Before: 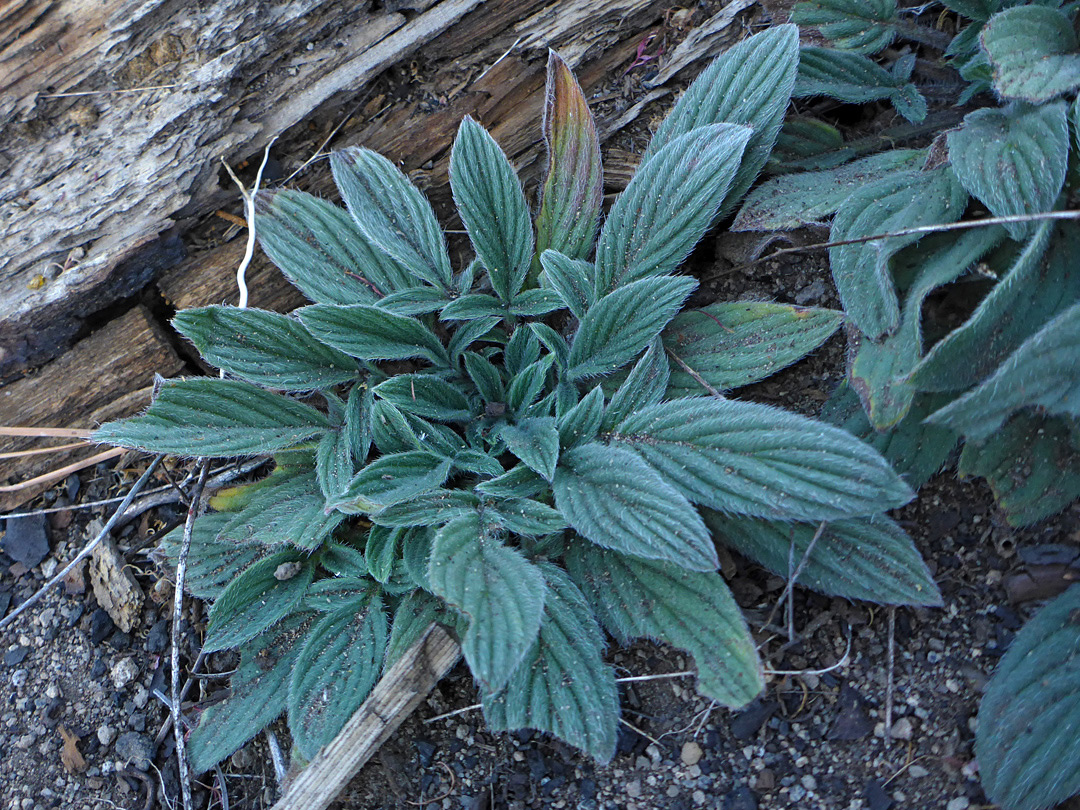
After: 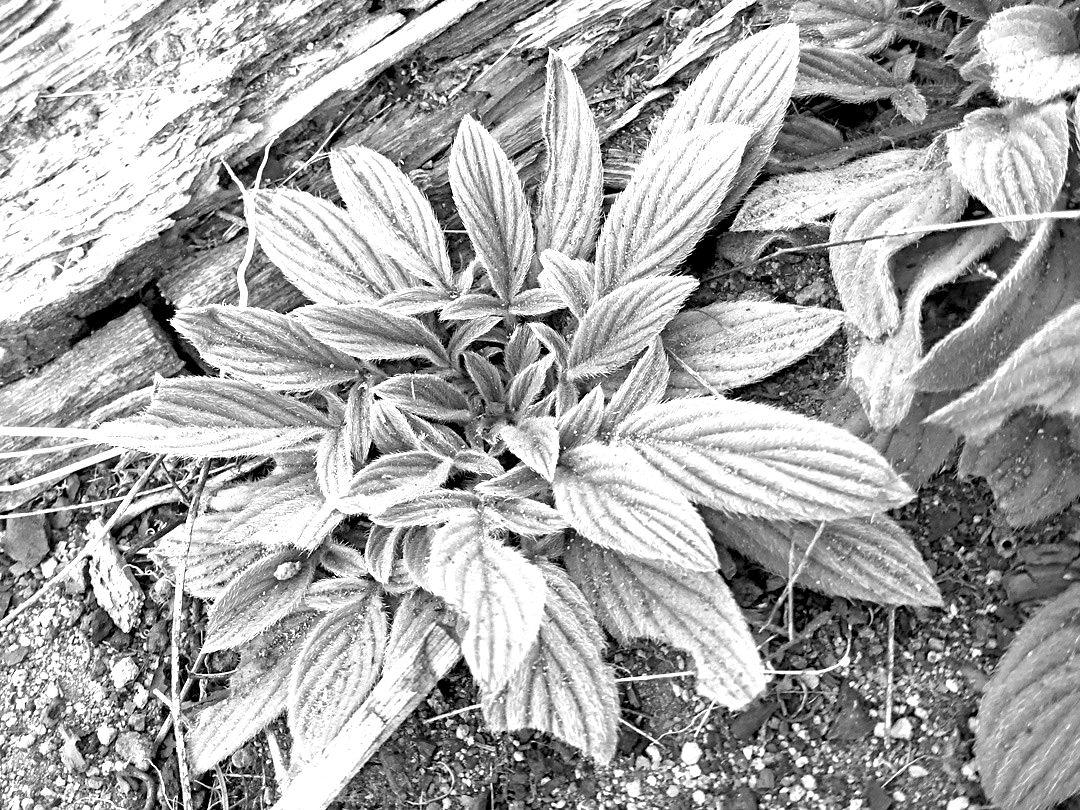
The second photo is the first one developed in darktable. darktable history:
exposure: black level correction 0.005, exposure 2.084 EV, compensate highlight preservation false
monochrome: a 32, b 64, size 2.3, highlights 1
